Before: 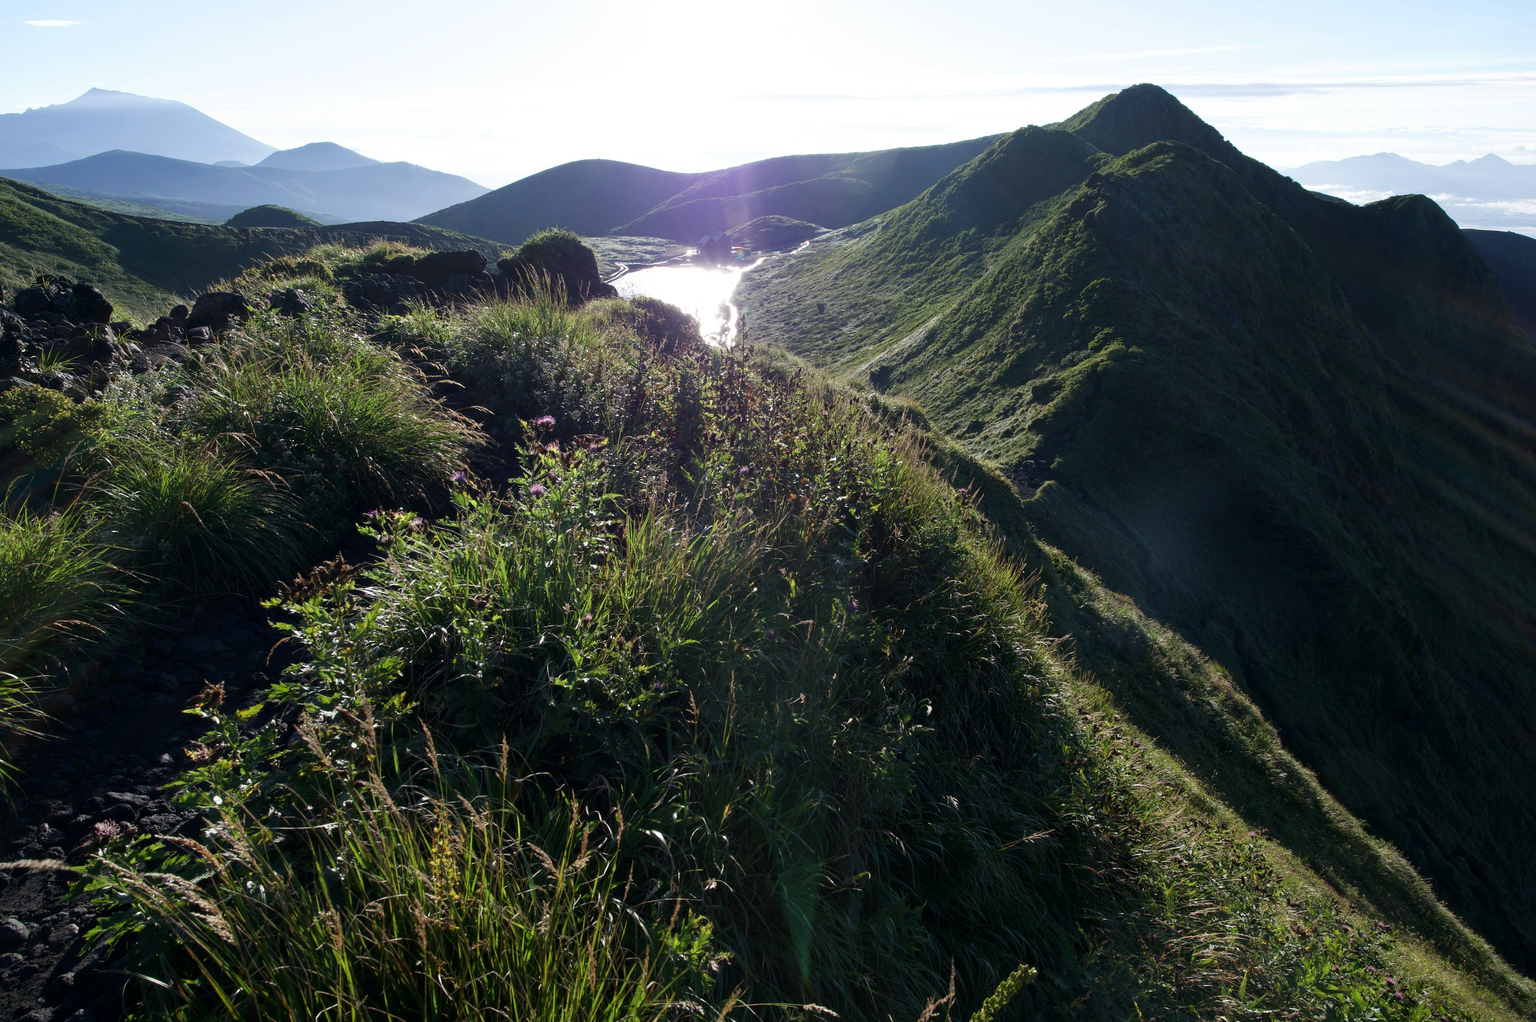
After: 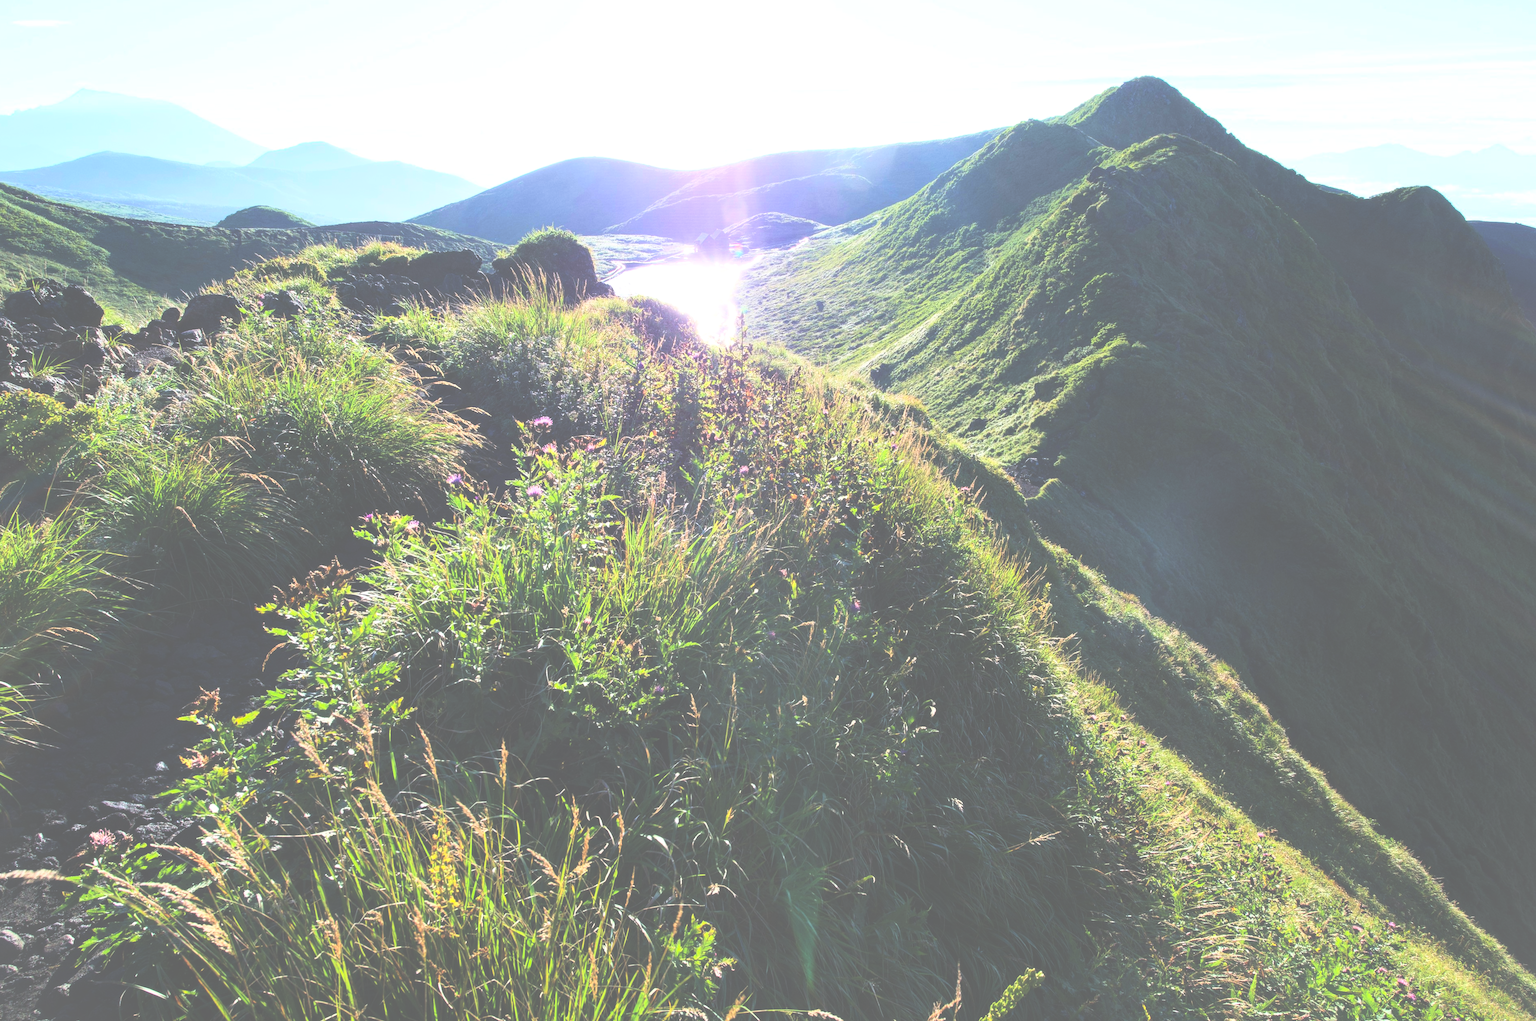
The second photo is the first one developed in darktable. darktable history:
contrast brightness saturation: saturation 0.5
exposure: black level correction -0.087, compensate highlight preservation false
local contrast: highlights 100%, shadows 100%, detail 120%, midtone range 0.2
rgb curve: curves: ch0 [(0, 0) (0.21, 0.15) (0.24, 0.21) (0.5, 0.75) (0.75, 0.96) (0.89, 0.99) (1, 1)]; ch1 [(0, 0.02) (0.21, 0.13) (0.25, 0.2) (0.5, 0.67) (0.75, 0.9) (0.89, 0.97) (1, 1)]; ch2 [(0, 0.02) (0.21, 0.13) (0.25, 0.2) (0.5, 0.67) (0.75, 0.9) (0.89, 0.97) (1, 1)], compensate middle gray true
rotate and perspective: rotation -0.45°, automatic cropping original format, crop left 0.008, crop right 0.992, crop top 0.012, crop bottom 0.988
vignetting: fall-off start 100%, brightness 0.05, saturation 0
velvia: strength 27%
